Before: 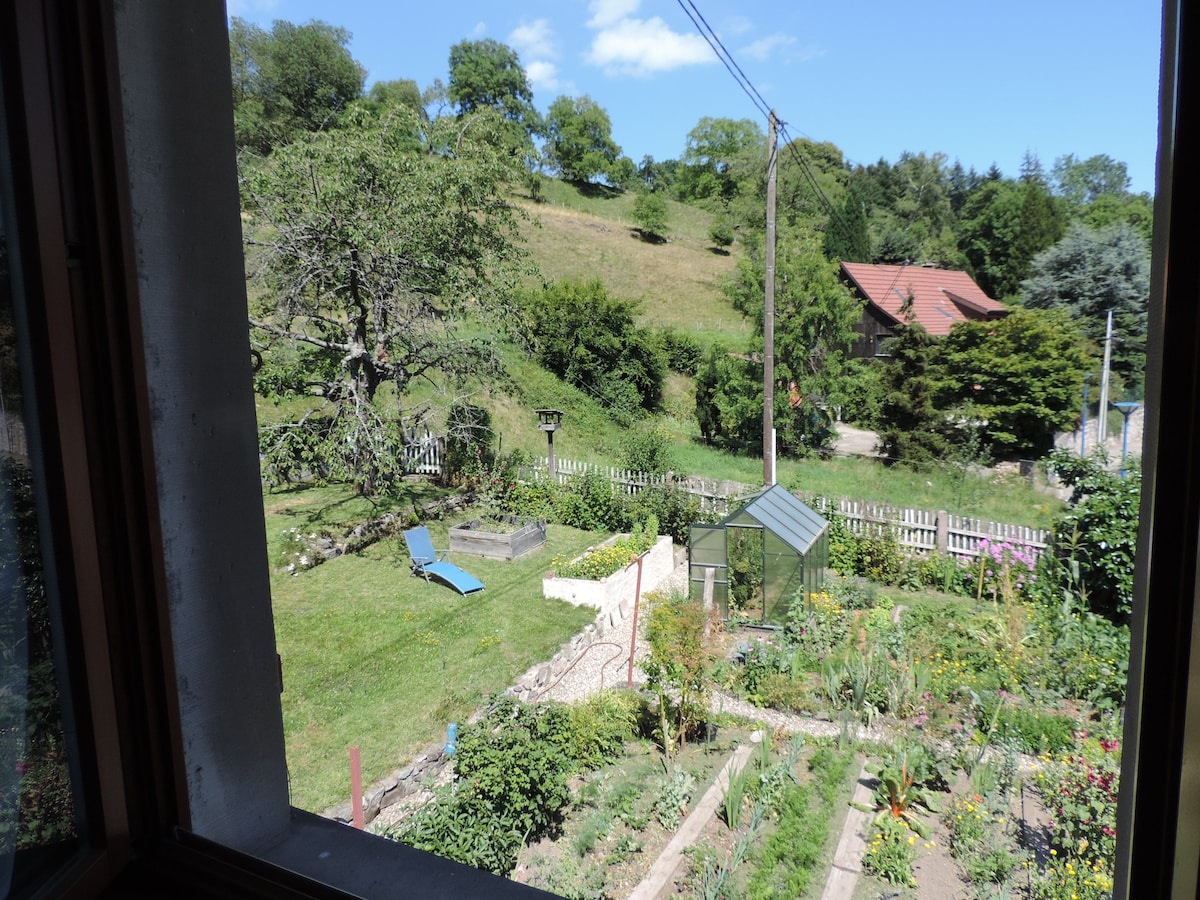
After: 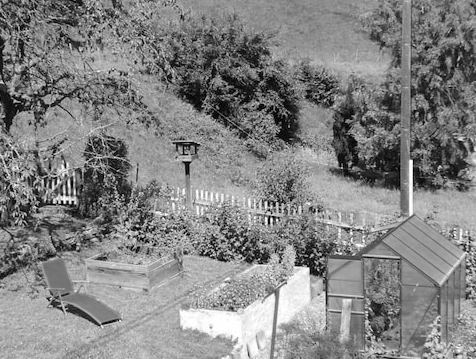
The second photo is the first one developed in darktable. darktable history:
crop: left 30.256%, top 29.948%, right 30.031%, bottom 30.073%
color zones: curves: ch0 [(0.002, 0.429) (0.121, 0.212) (0.198, 0.113) (0.276, 0.344) (0.331, 0.541) (0.41, 0.56) (0.482, 0.289) (0.619, 0.227) (0.721, 0.18) (0.821, 0.435) (0.928, 0.555) (1, 0.587)]; ch1 [(0, 0) (0.143, 0) (0.286, 0) (0.429, 0) (0.571, 0) (0.714, 0) (0.857, 0)]
